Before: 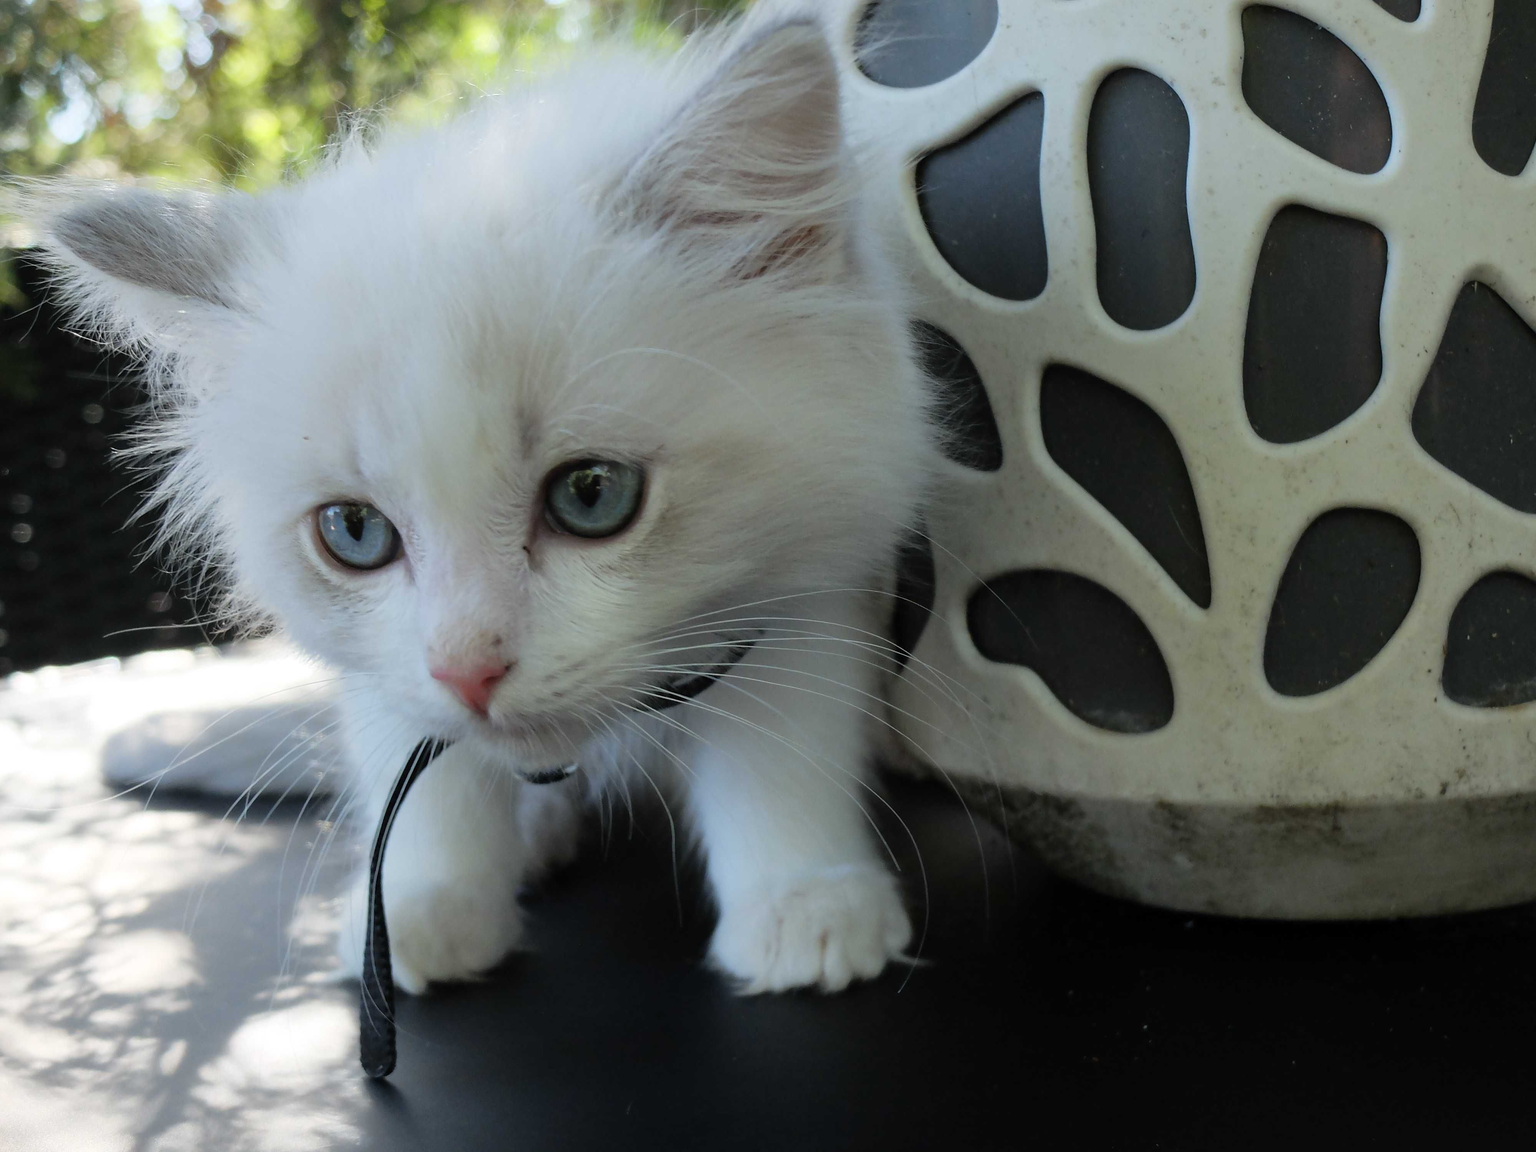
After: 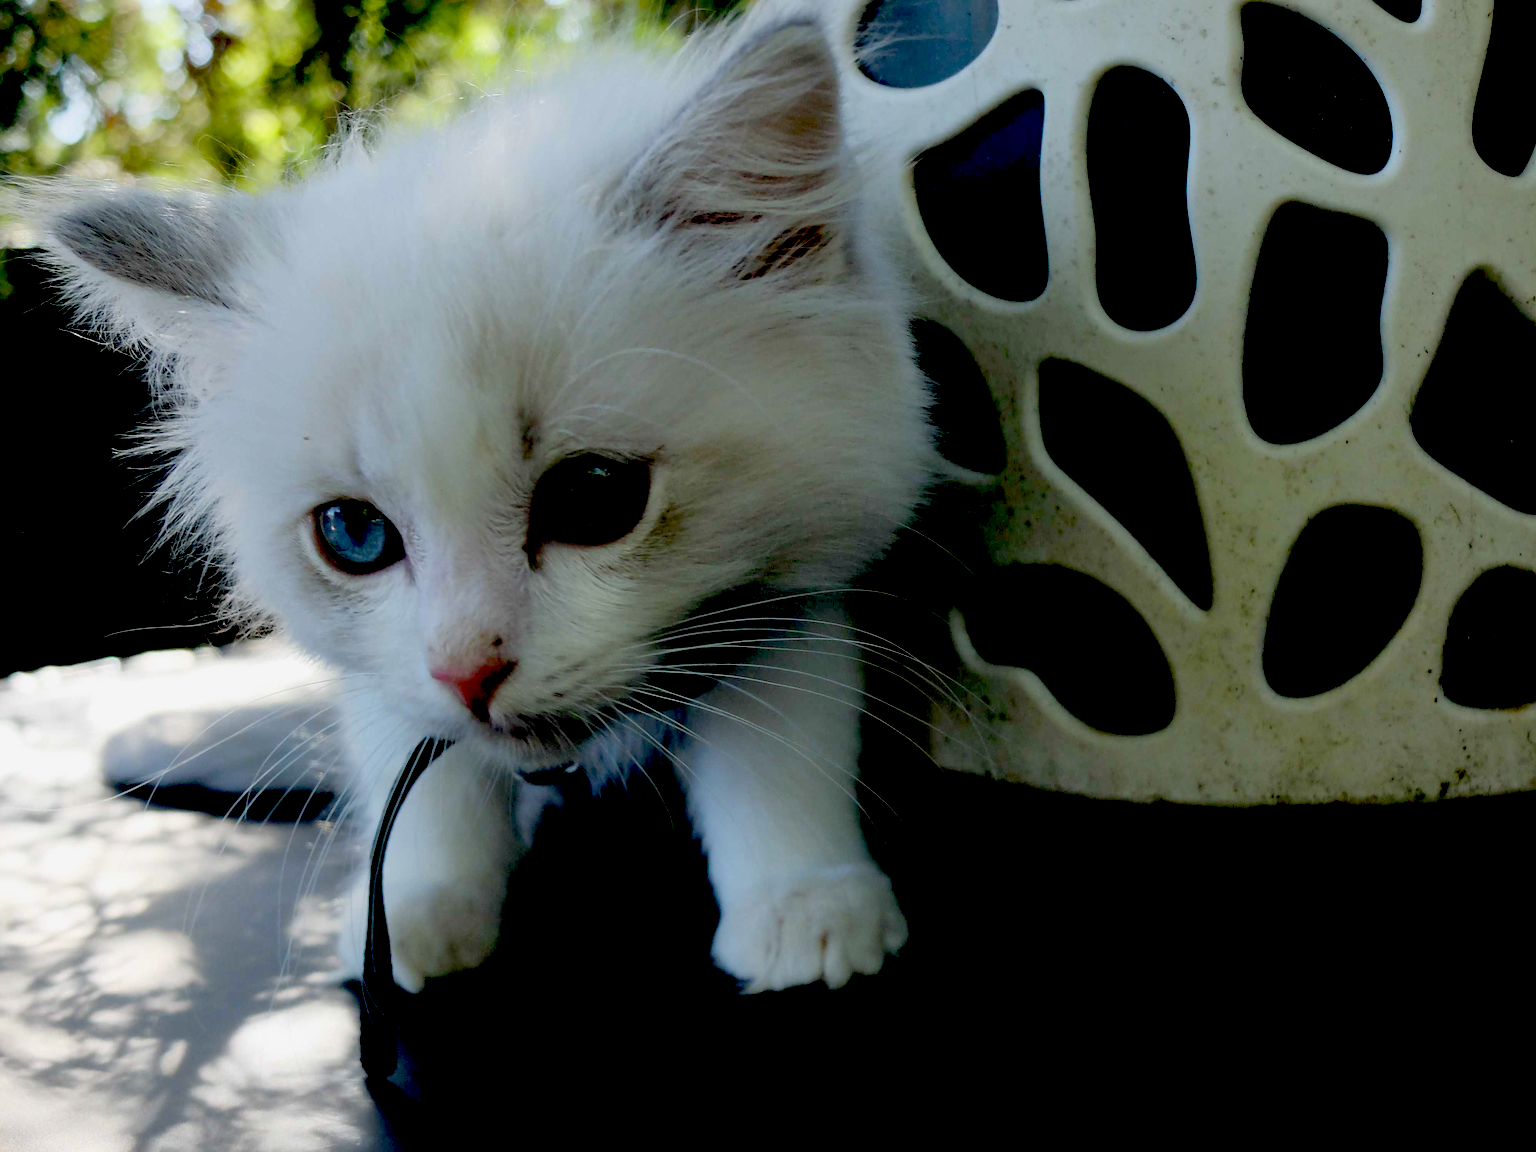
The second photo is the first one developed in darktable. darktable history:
exposure: black level correction 0.099, exposure -0.087 EV, compensate highlight preservation false
tone equalizer: -7 EV 0.217 EV, -6 EV 0.091 EV, -5 EV 0.111 EV, -4 EV 0.046 EV, -2 EV -0.033 EV, -1 EV -0.027 EV, +0 EV -0.036 EV, edges refinement/feathering 500, mask exposure compensation -1.57 EV, preserve details no
